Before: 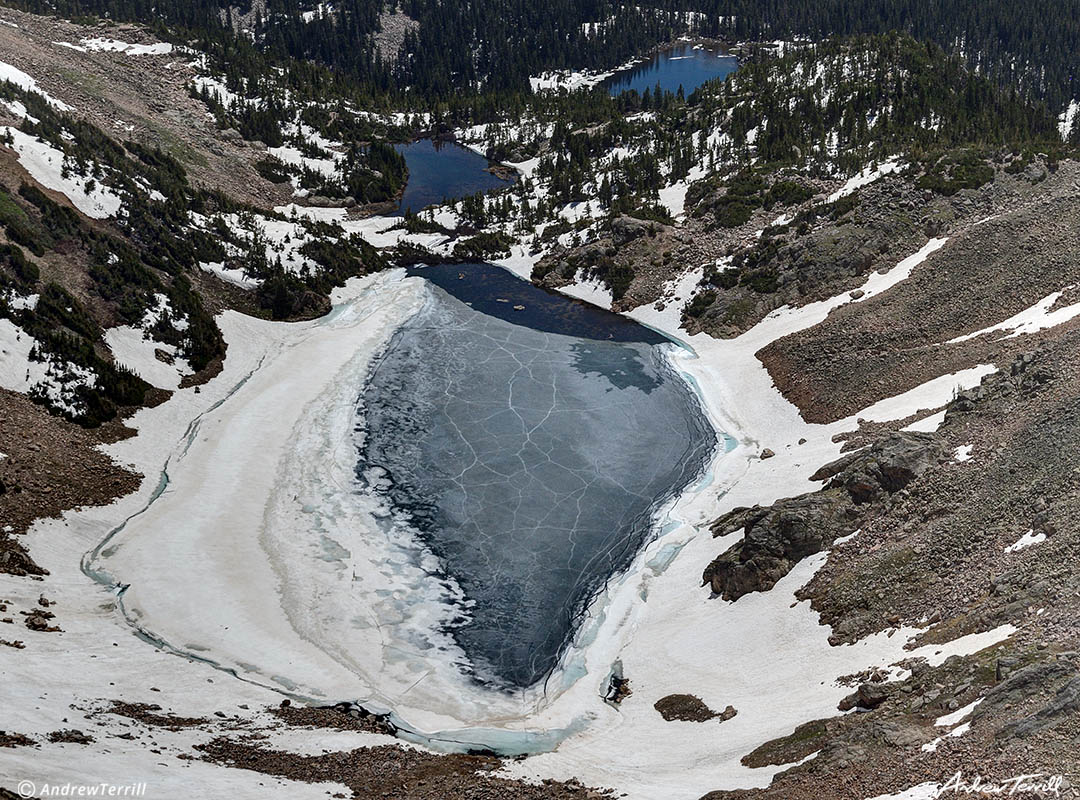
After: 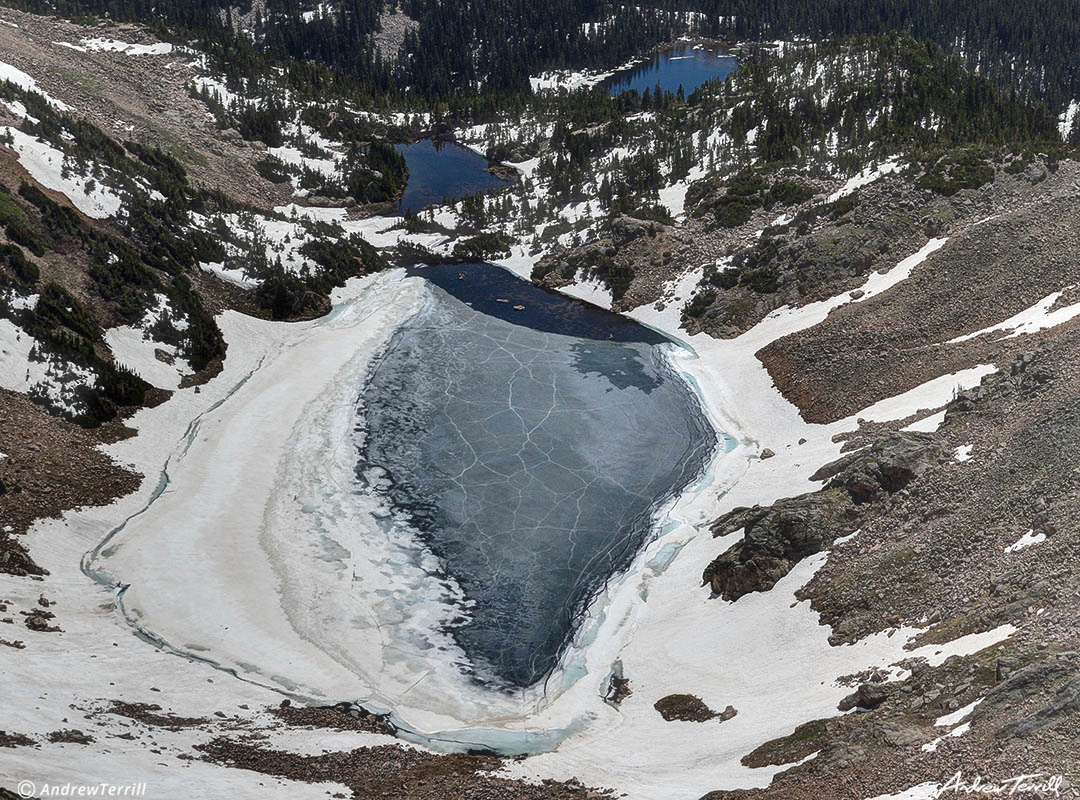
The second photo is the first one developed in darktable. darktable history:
haze removal: strength -0.043, compatibility mode true, adaptive false
